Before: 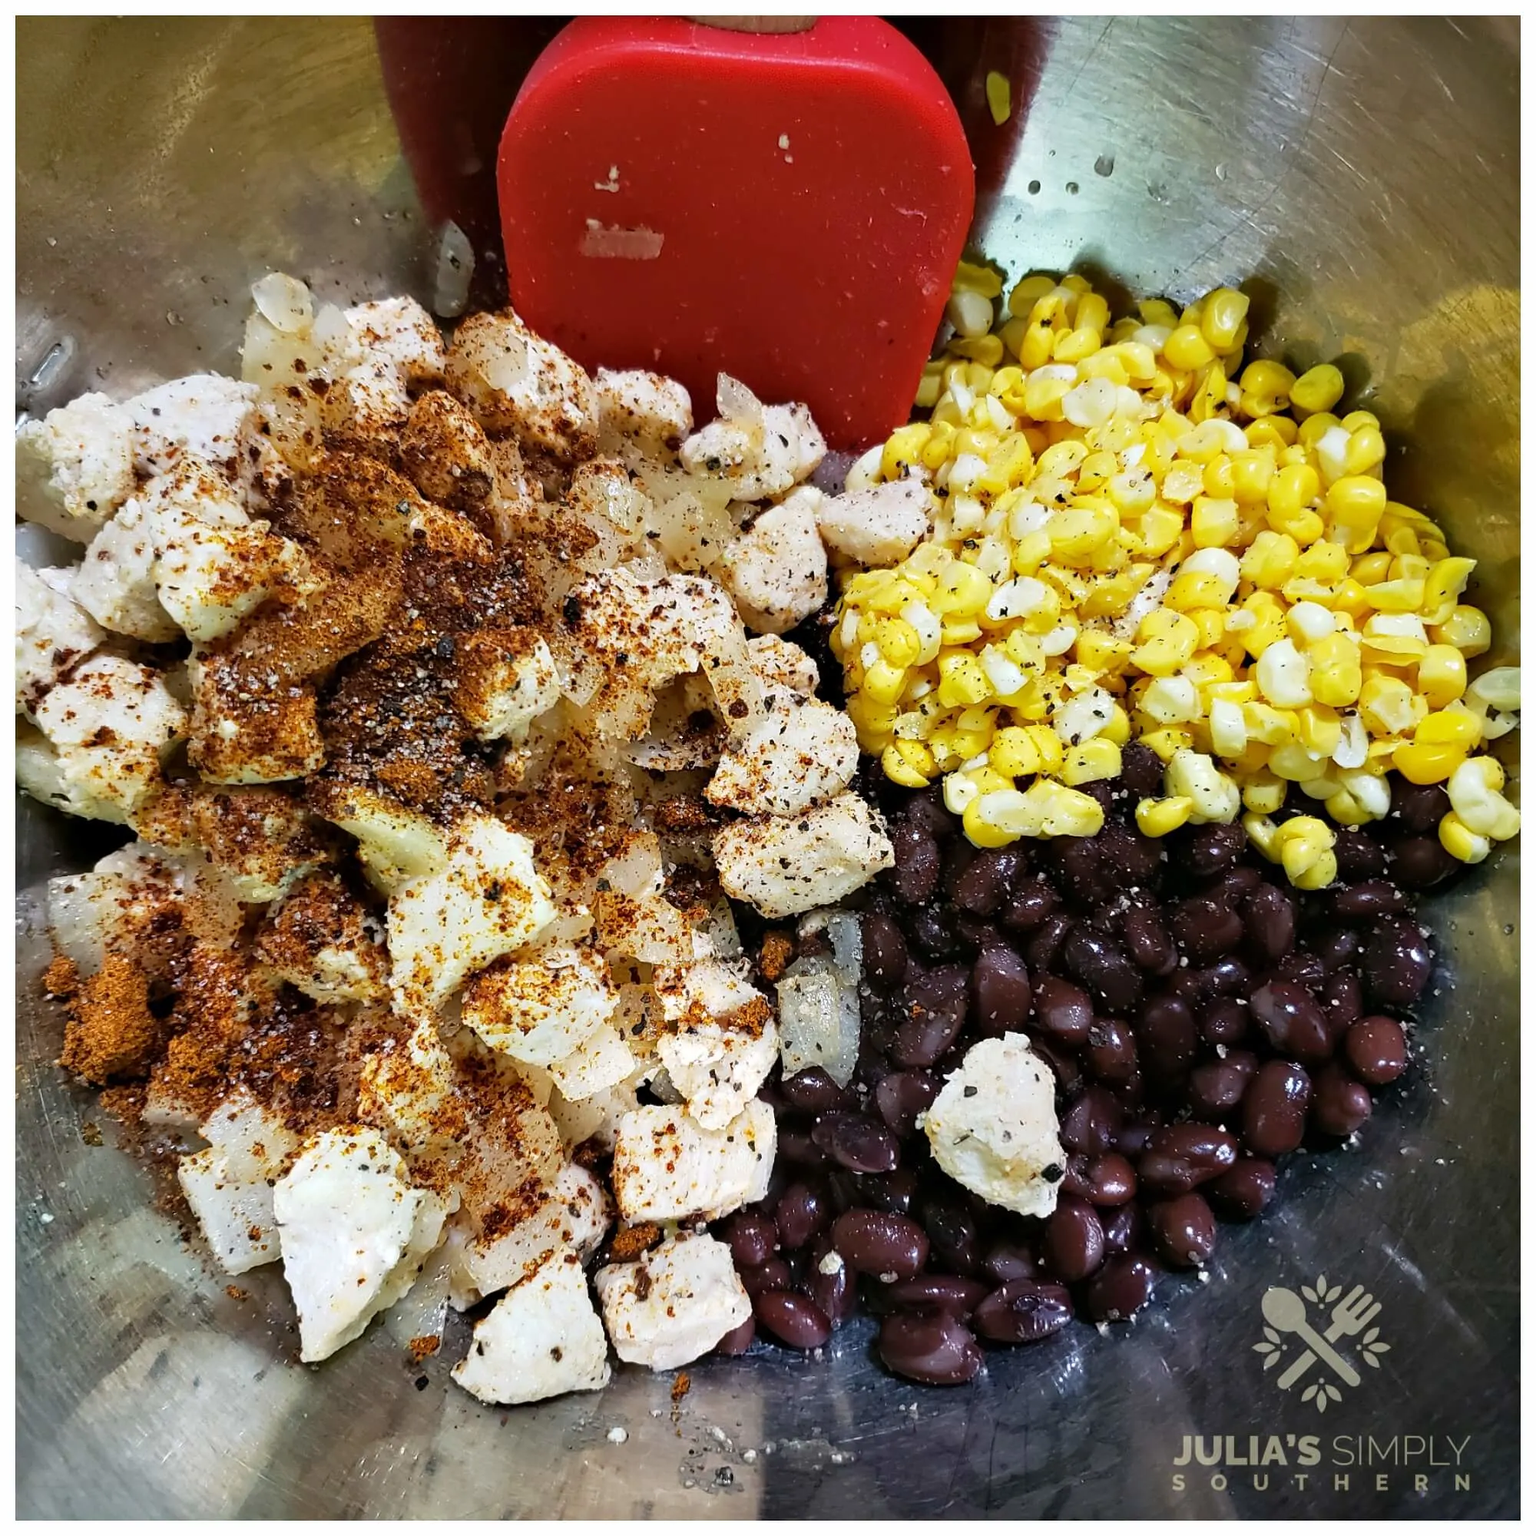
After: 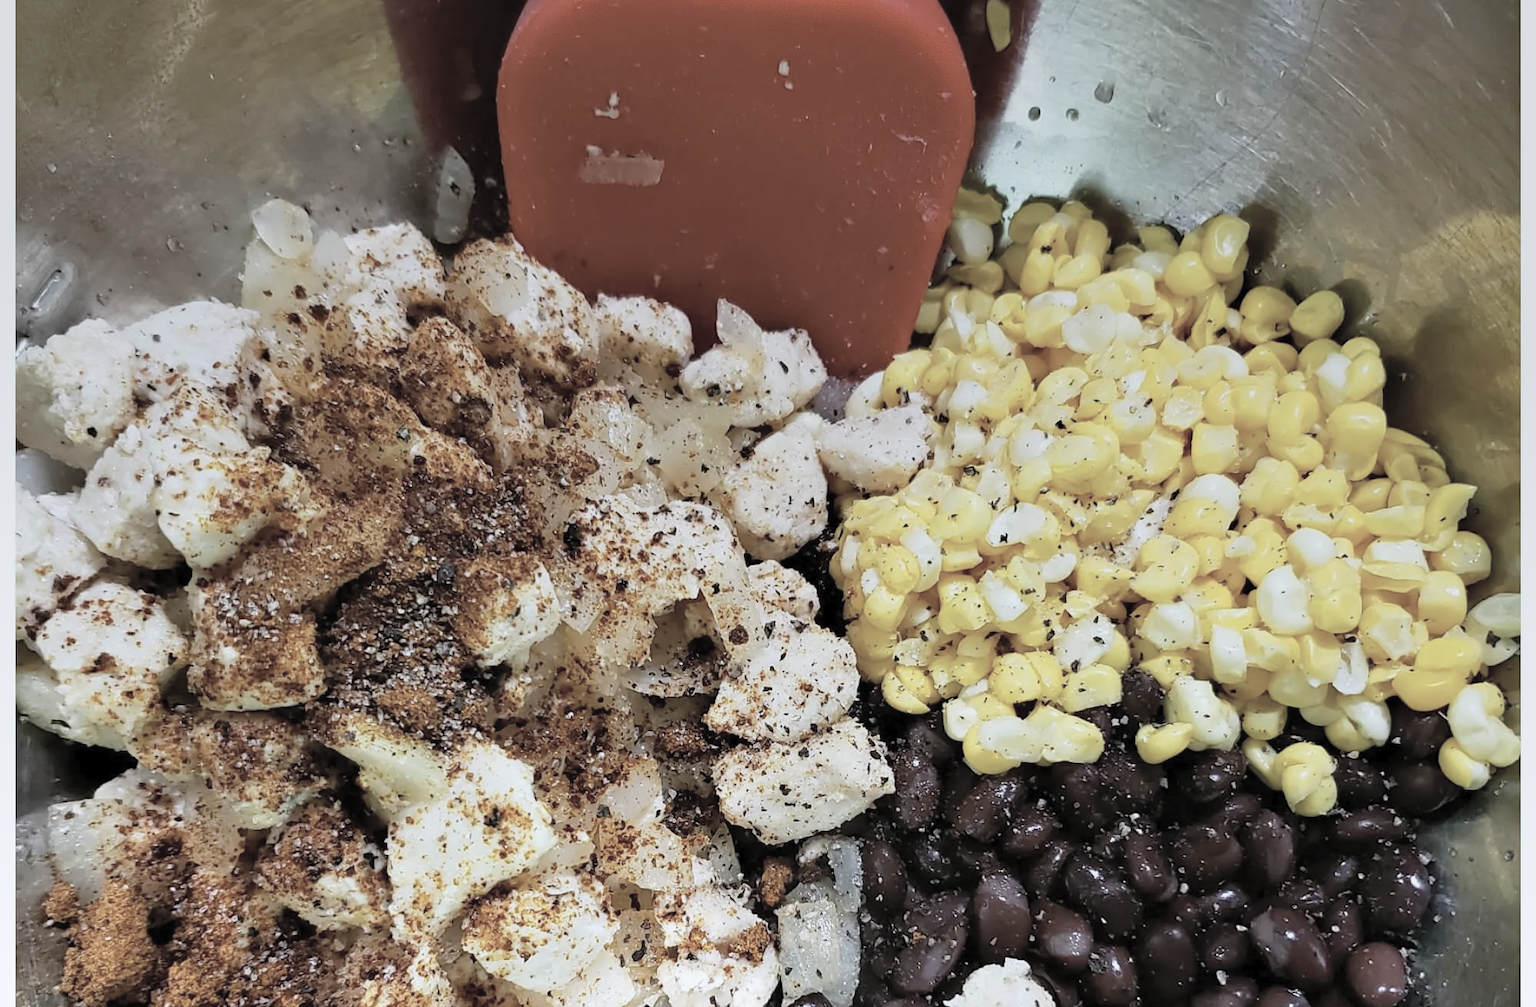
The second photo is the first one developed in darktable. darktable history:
white balance: red 0.967, blue 1.049
graduated density: rotation 5.63°, offset 76.9
crop and rotate: top 4.848%, bottom 29.503%
contrast brightness saturation: brightness 0.18, saturation -0.5
